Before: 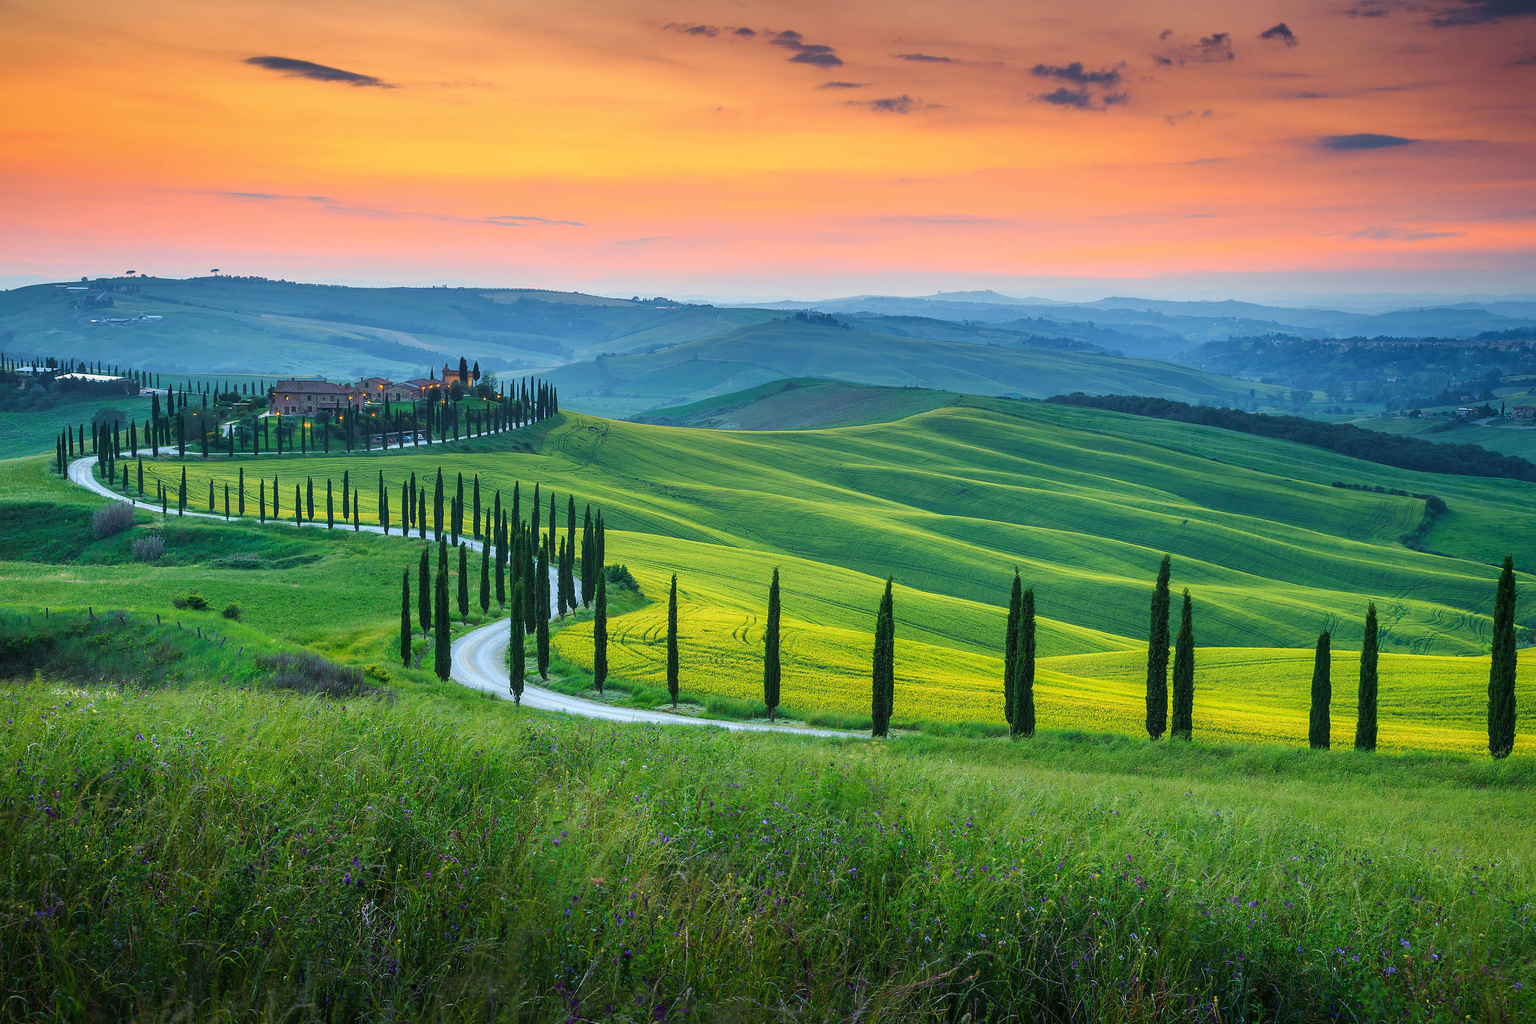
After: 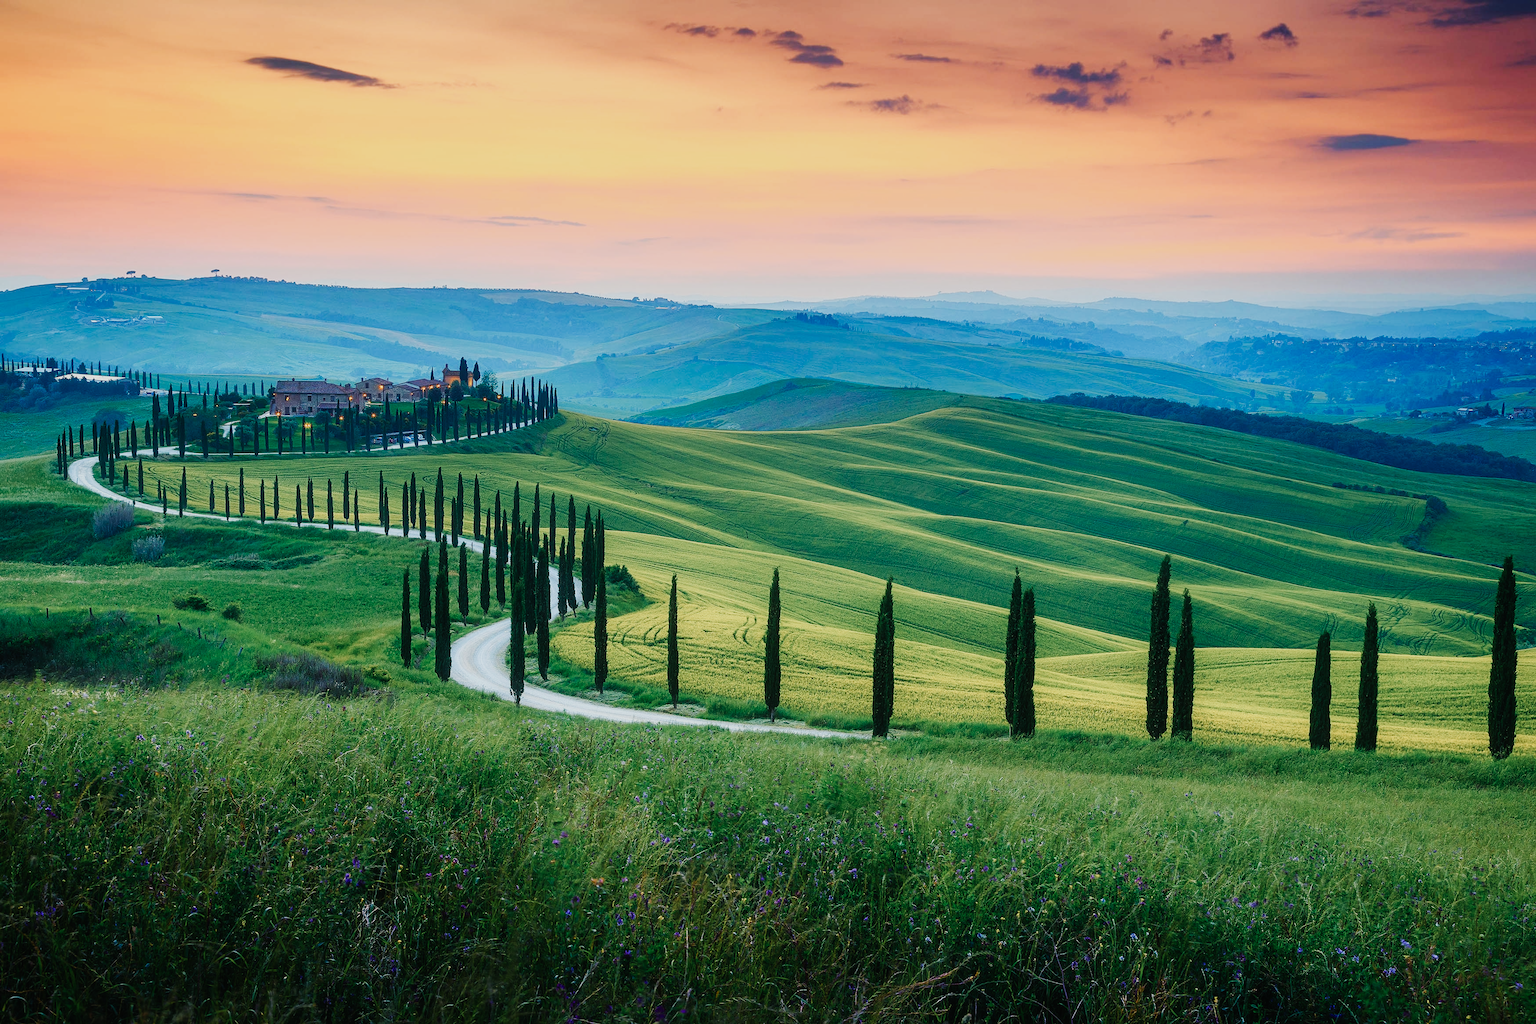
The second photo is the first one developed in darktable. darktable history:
contrast equalizer "soft": y [[0.5, 0.5, 0.468, 0.5, 0.5, 0.5], [0.5 ×6], [0.5 ×6], [0 ×6], [0 ×6]]
color equalizer "creative | pacific": saturation › orange 1.03, saturation › yellow 0.883, saturation › green 0.883, saturation › blue 1.08, saturation › magenta 1.05, hue › orange -4.88, hue › green 8.78, brightness › red 1.06, brightness › orange 1.08, brightness › yellow 0.916, brightness › green 0.916, brightness › cyan 1.04, brightness › blue 1.12, brightness › magenta 1.07
diffuse or sharpen "bloom 10%": radius span 32, 1st order speed 50%, 2nd order speed 50%, 3rd order speed 50%, 4th order speed 50% | blend: blend mode normal, opacity 10%; mask: uniform (no mask)
rgb primaries "creative|atlantic": red hue -0.035, red purity 0.95, green hue 0.087, green purity 1.05, blue hue -0.087, blue purity 1.1
sigmoid: contrast 1.7, skew -0.1, preserve hue 0%, red attenuation 0.1, red rotation 0.035, green attenuation 0.1, green rotation -0.017, blue attenuation 0.15, blue rotation -0.052, base primaries Rec2020
color balance rgb "creative|atlantic": shadows lift › chroma 2%, shadows lift › hue 250°, power › hue 326.4°, highlights gain › chroma 2%, highlights gain › hue 64.8°, global offset › luminance 0.5%, global offset › hue 58.8°, perceptual saturation grading › highlights -25%, perceptual saturation grading › shadows 30%, global vibrance 15%
